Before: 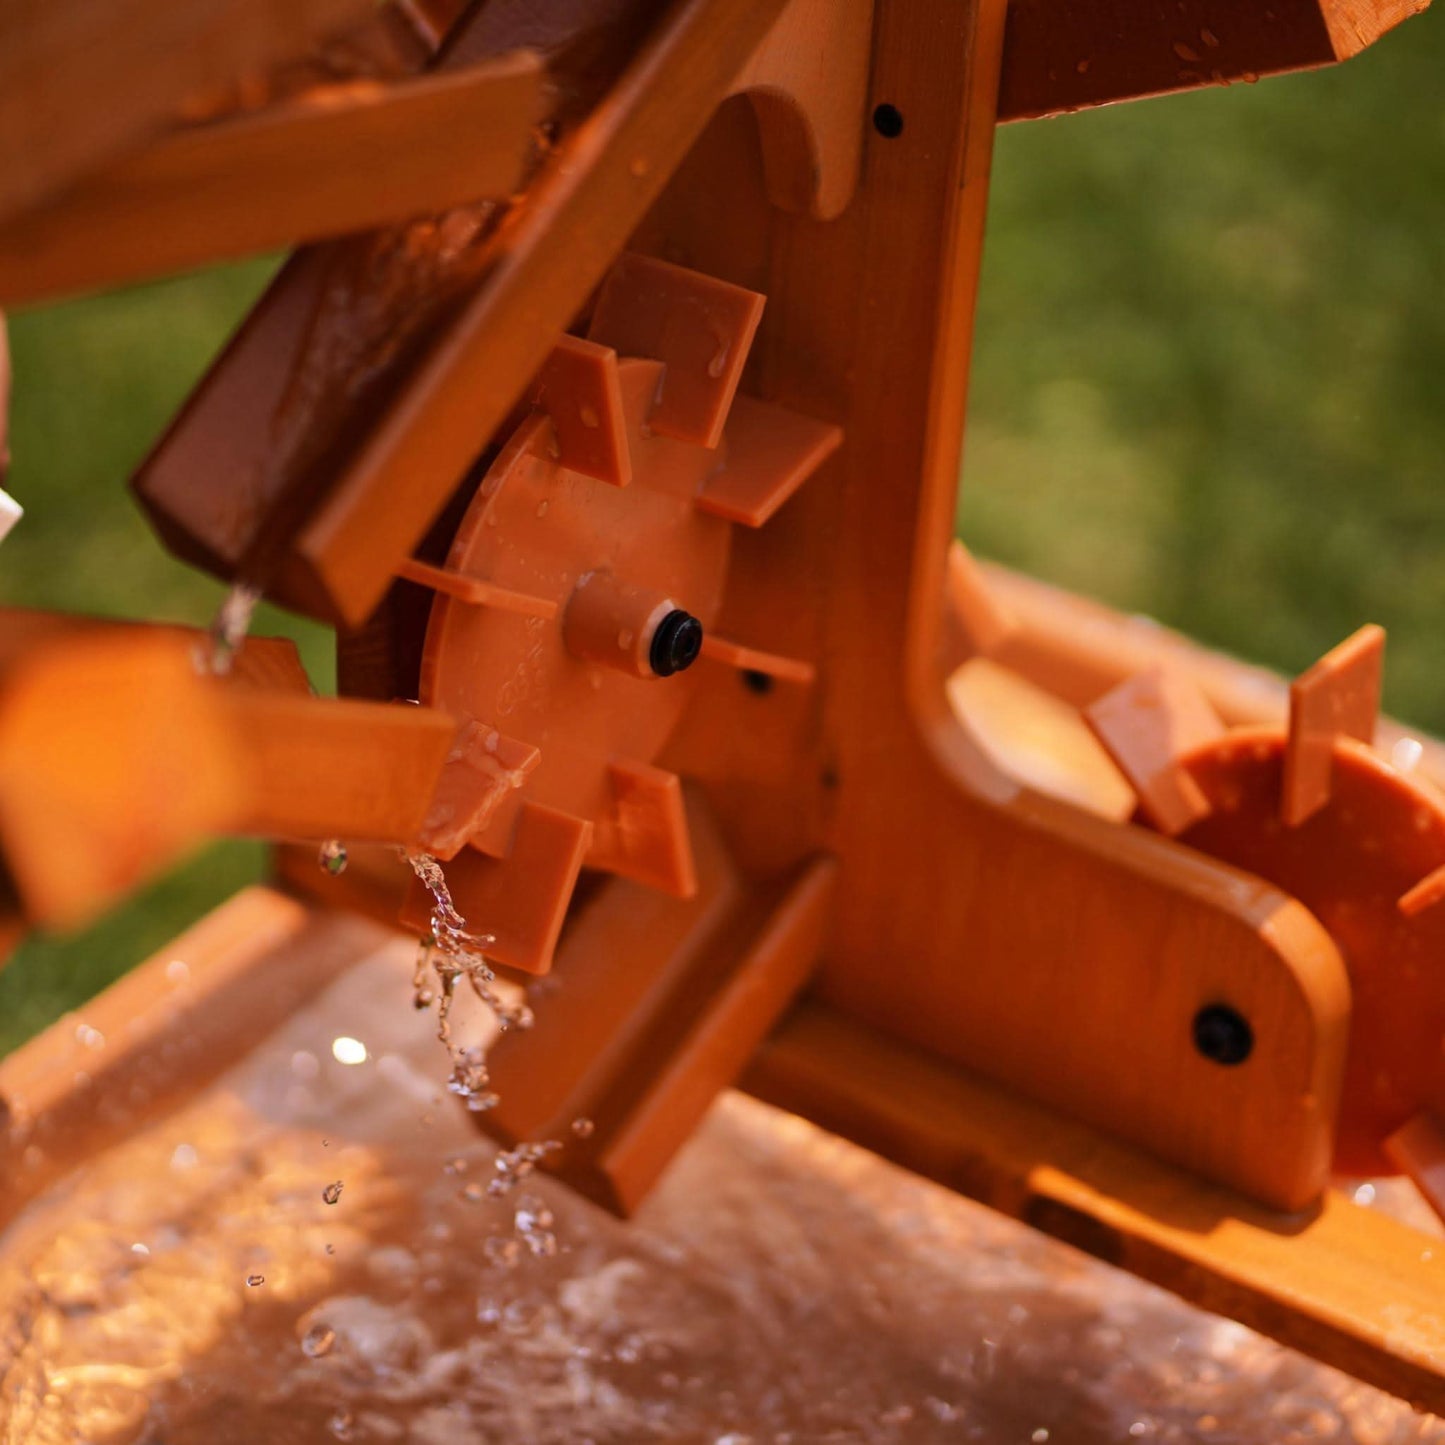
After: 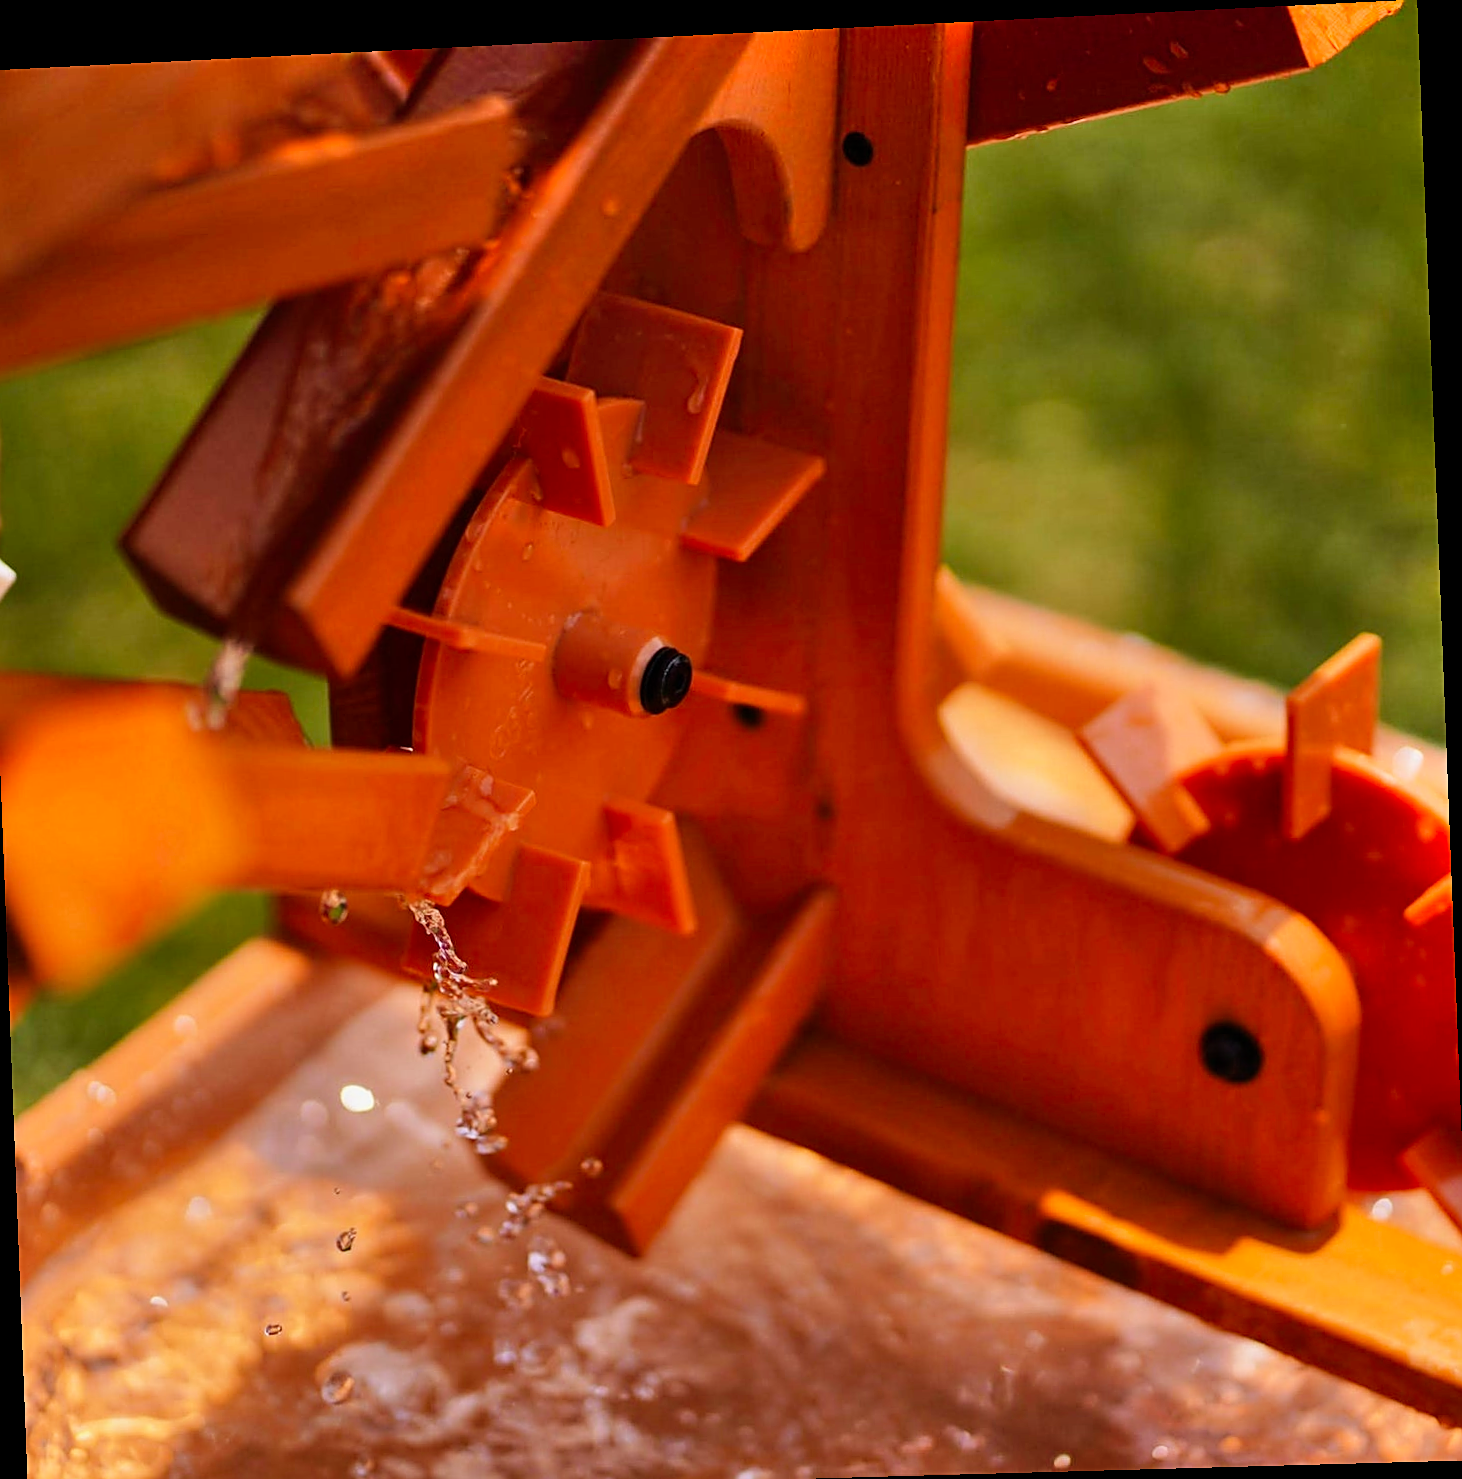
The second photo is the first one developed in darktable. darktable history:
contrast brightness saturation: saturation 0.13
crop and rotate: left 1.774%, right 0.633%, bottom 1.28%
tone curve: curves: ch0 [(0, 0) (0.004, 0.002) (0.02, 0.013) (0.218, 0.218) (0.664, 0.718) (0.832, 0.873) (1, 1)], preserve colors none
sharpen: on, module defaults
exposure: exposure -0.157 EV, compensate highlight preservation false
shadows and highlights: highlights color adjustment 0%, low approximation 0.01, soften with gaussian
rotate and perspective: rotation -2.22°, lens shift (horizontal) -0.022, automatic cropping off
